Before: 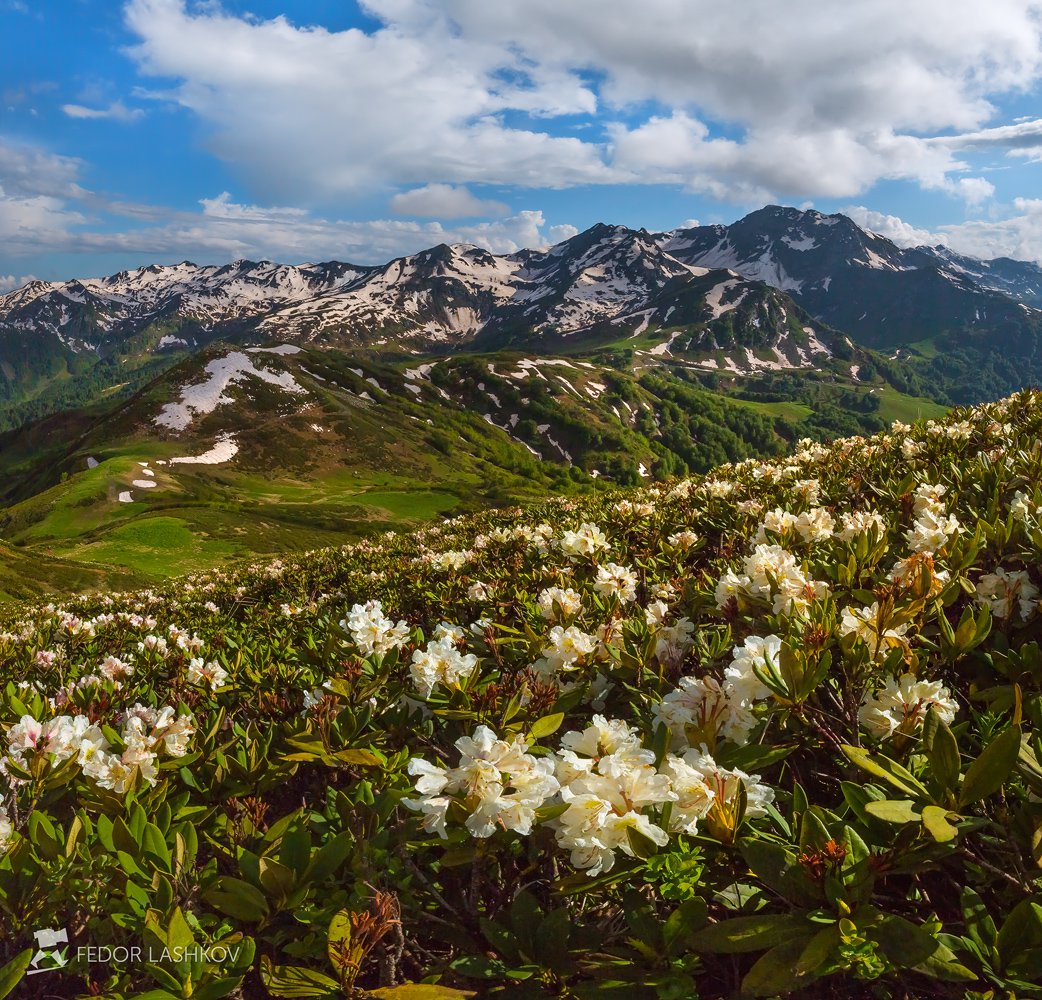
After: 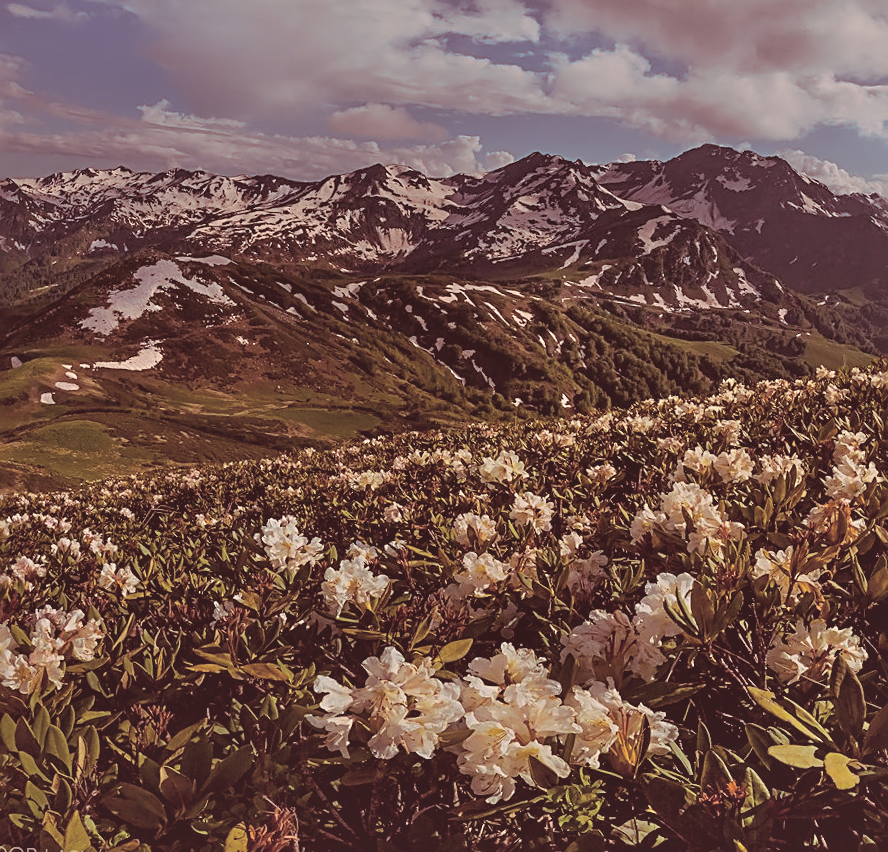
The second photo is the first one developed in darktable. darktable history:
sharpen: radius 2.531, amount 0.628
split-toning: on, module defaults
exposure: black level correction 0.011, exposure -0.478 EV, compensate highlight preservation false
white balance: red 1.127, blue 0.943
shadows and highlights: low approximation 0.01, soften with gaussian
color balance: lift [1, 1, 0.999, 1.001], gamma [1, 1.003, 1.005, 0.995], gain [1, 0.992, 0.988, 1.012], contrast 5%, output saturation 110%
crop and rotate: angle -3.27°, left 5.211%, top 5.211%, right 4.607%, bottom 4.607%
contrast brightness saturation: contrast -0.26, saturation -0.43
